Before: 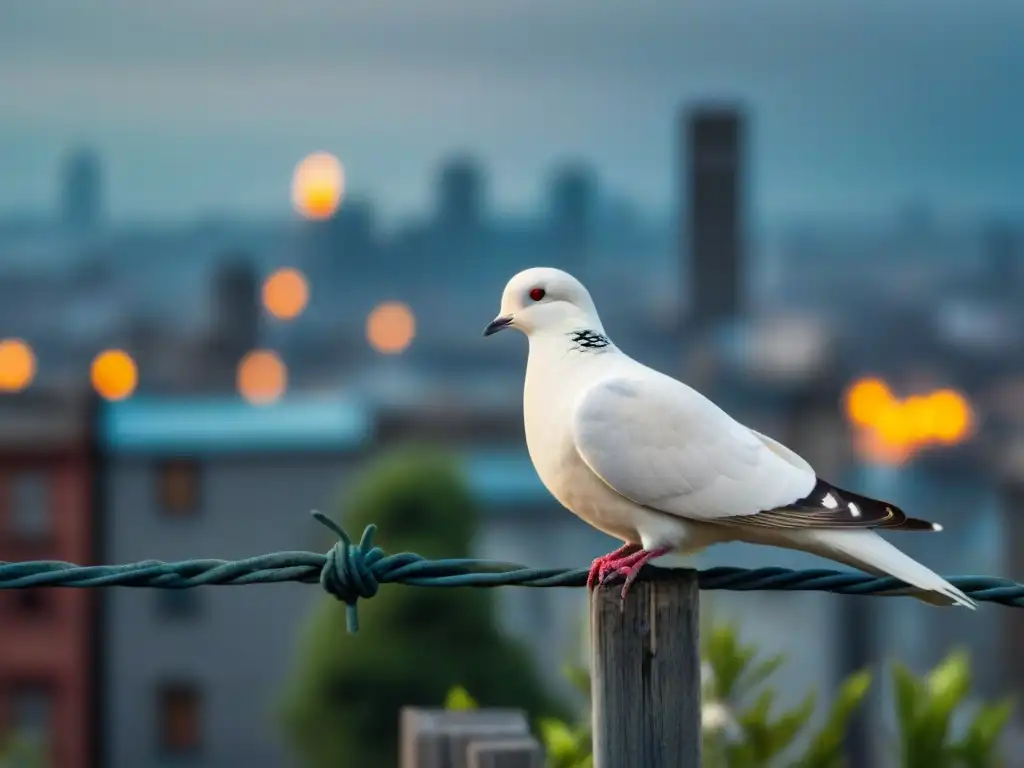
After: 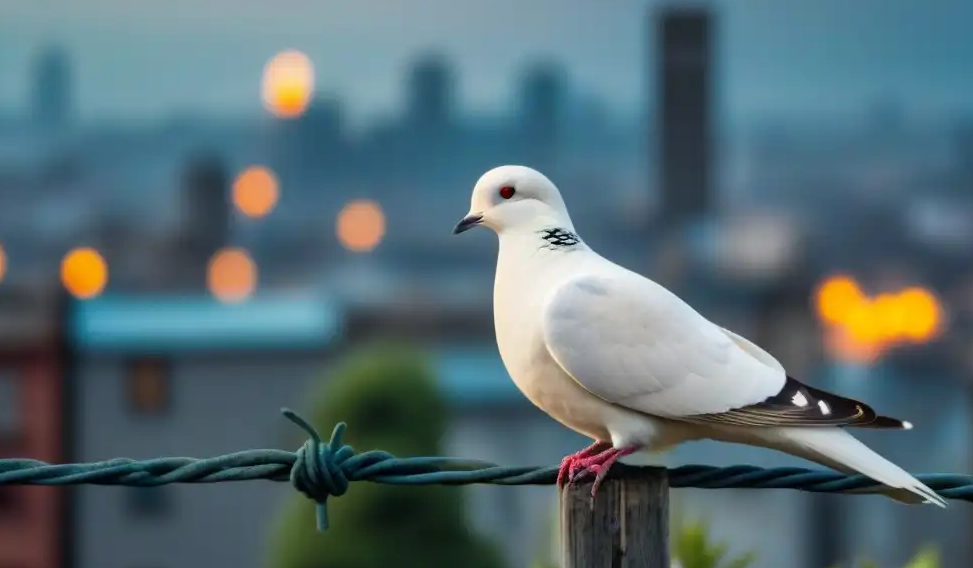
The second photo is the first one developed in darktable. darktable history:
white balance: emerald 1
crop and rotate: left 2.991%, top 13.302%, right 1.981%, bottom 12.636%
